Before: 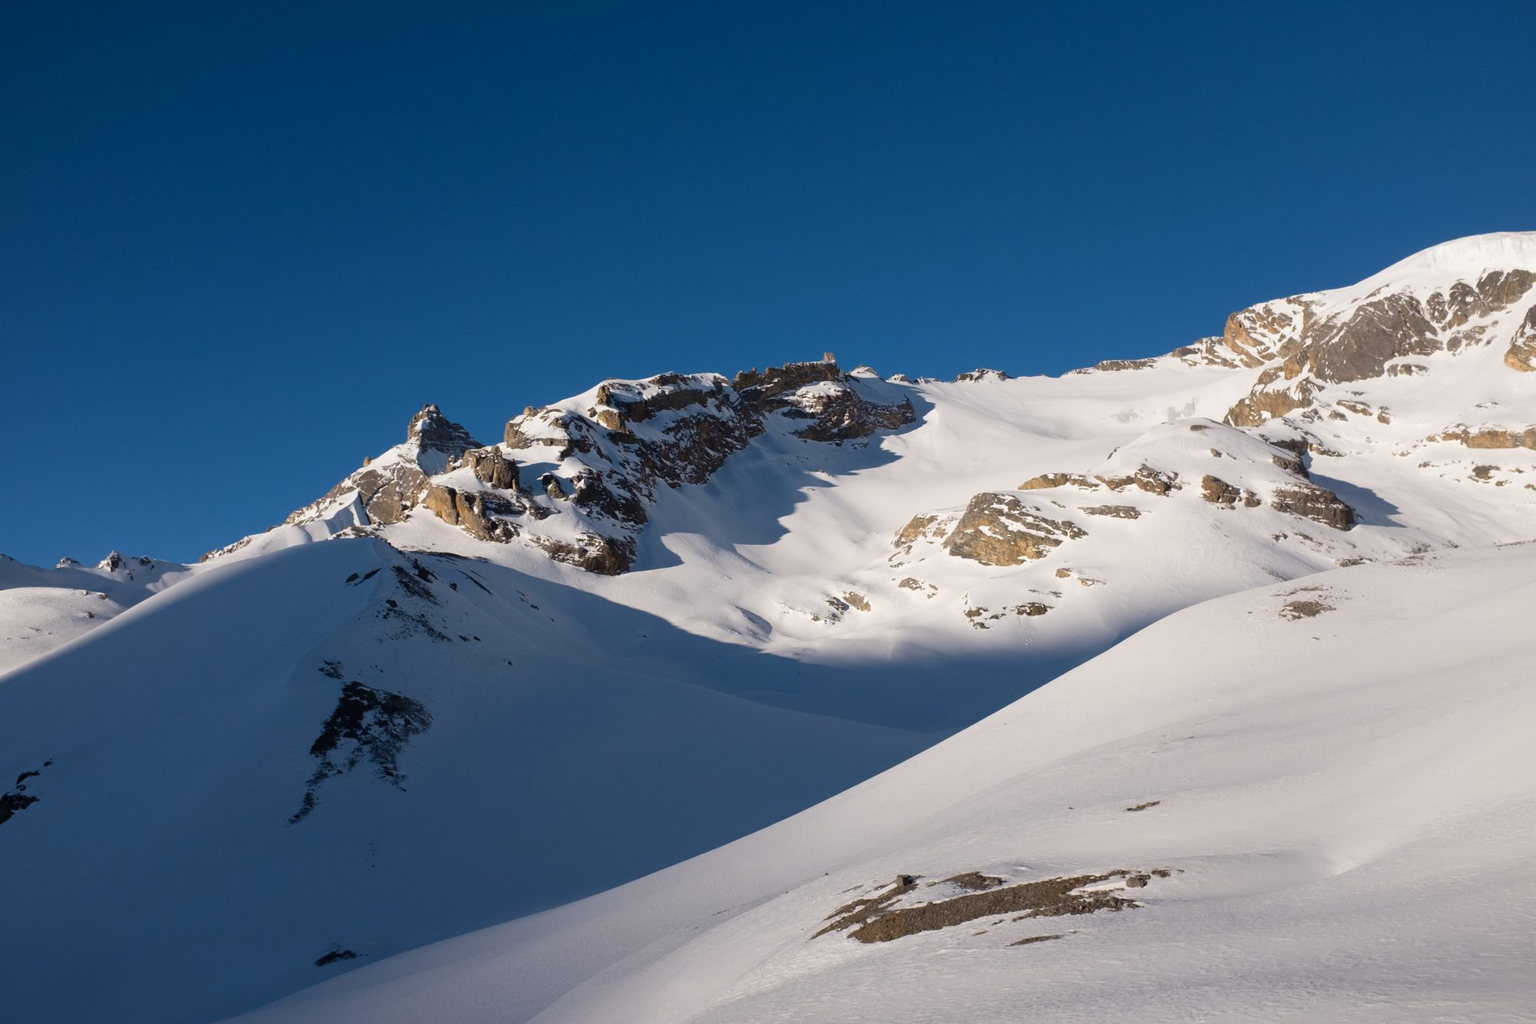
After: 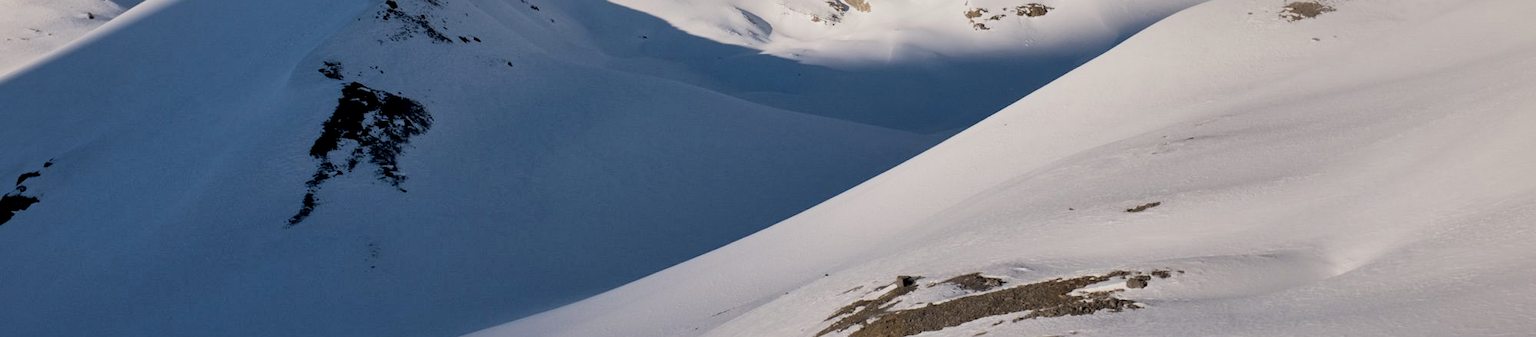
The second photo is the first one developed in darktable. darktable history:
local contrast: mode bilateral grid, contrast 25, coarseness 59, detail 151%, midtone range 0.2
contrast brightness saturation: contrast 0.048, brightness 0.058, saturation 0.009
crop and rotate: top 58.56%, bottom 8.49%
tone equalizer: on, module defaults
shadows and highlights: on, module defaults
exposure: black level correction 0, exposure 0 EV, compensate highlight preservation false
filmic rgb: black relative exposure -7.78 EV, white relative exposure 4.4 EV, hardness 3.75, latitude 50.22%, contrast 1.101
